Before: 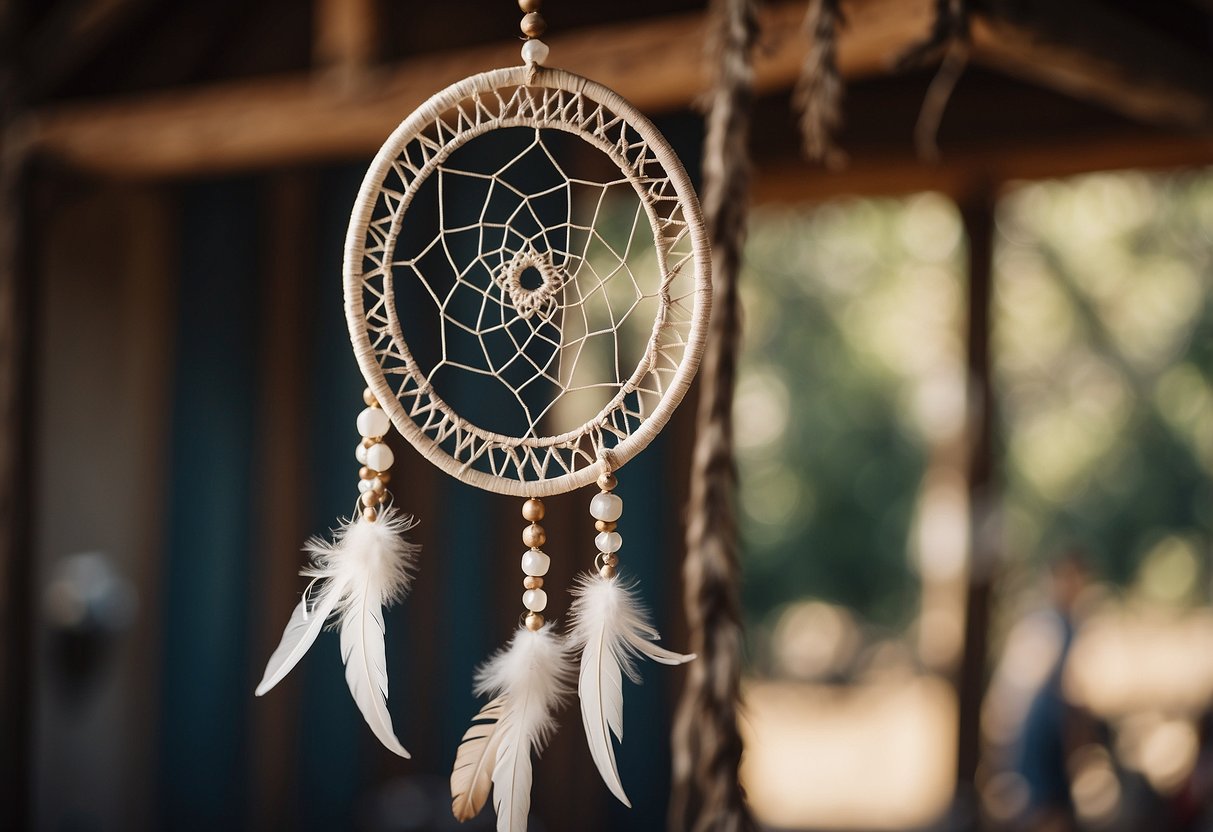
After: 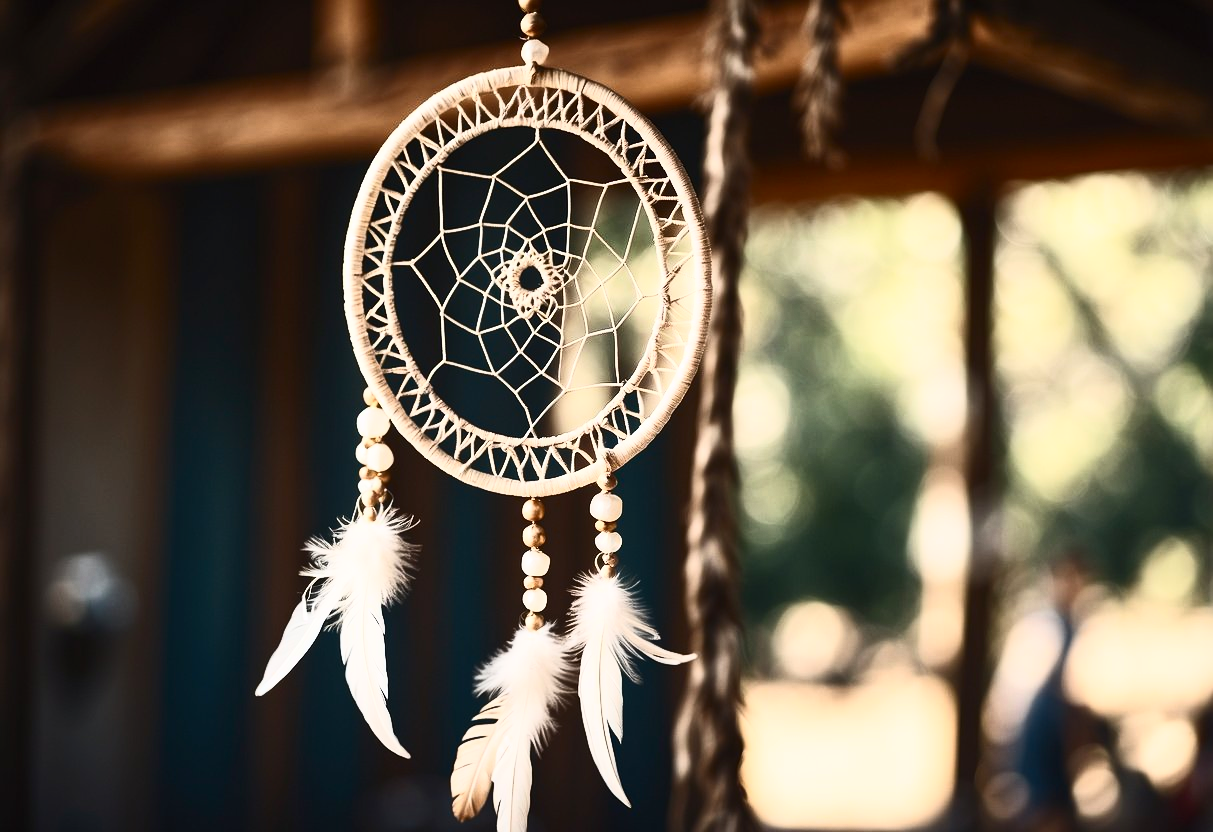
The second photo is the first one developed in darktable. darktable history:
contrast brightness saturation: contrast 0.629, brightness 0.344, saturation 0.139
